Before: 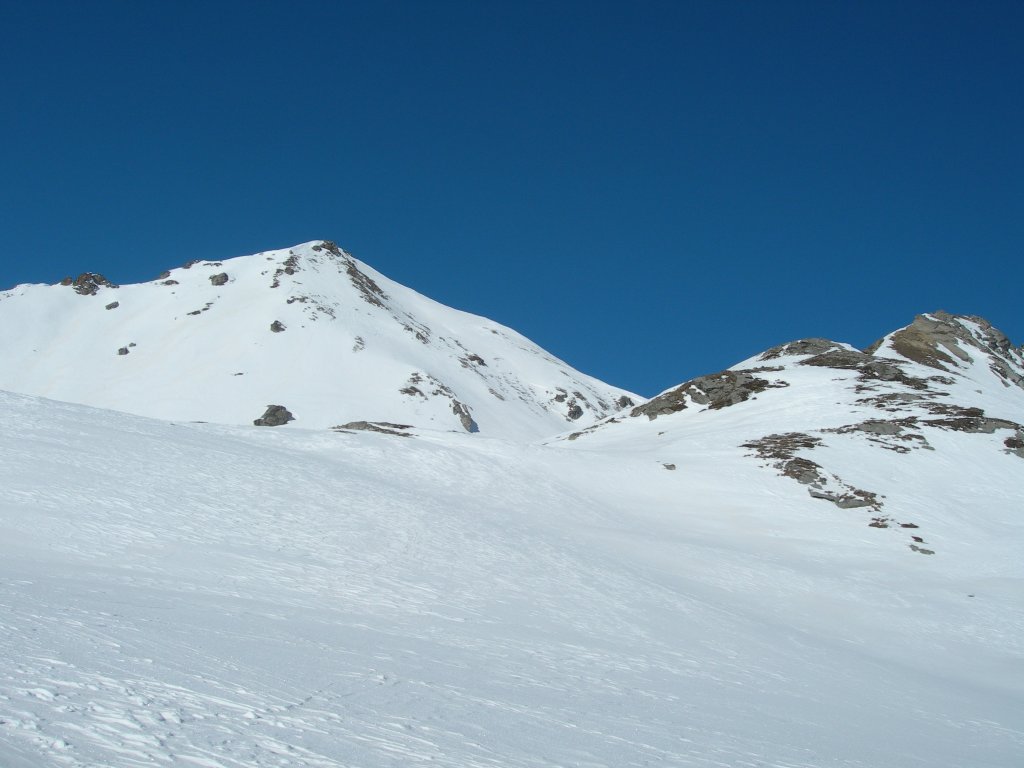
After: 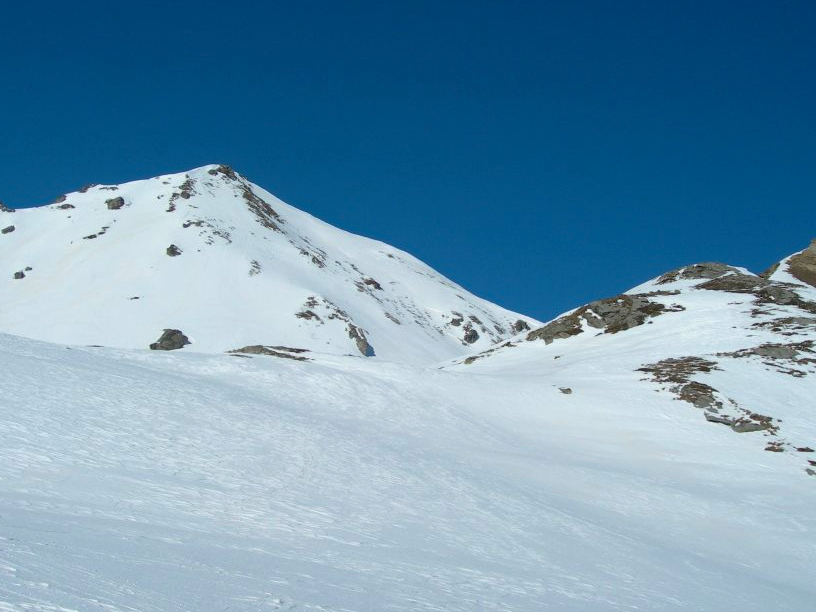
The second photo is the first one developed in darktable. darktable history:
velvia: on, module defaults
haze removal: compatibility mode true, adaptive false
crop and rotate: left 10.214%, top 9.947%, right 10.041%, bottom 10.335%
